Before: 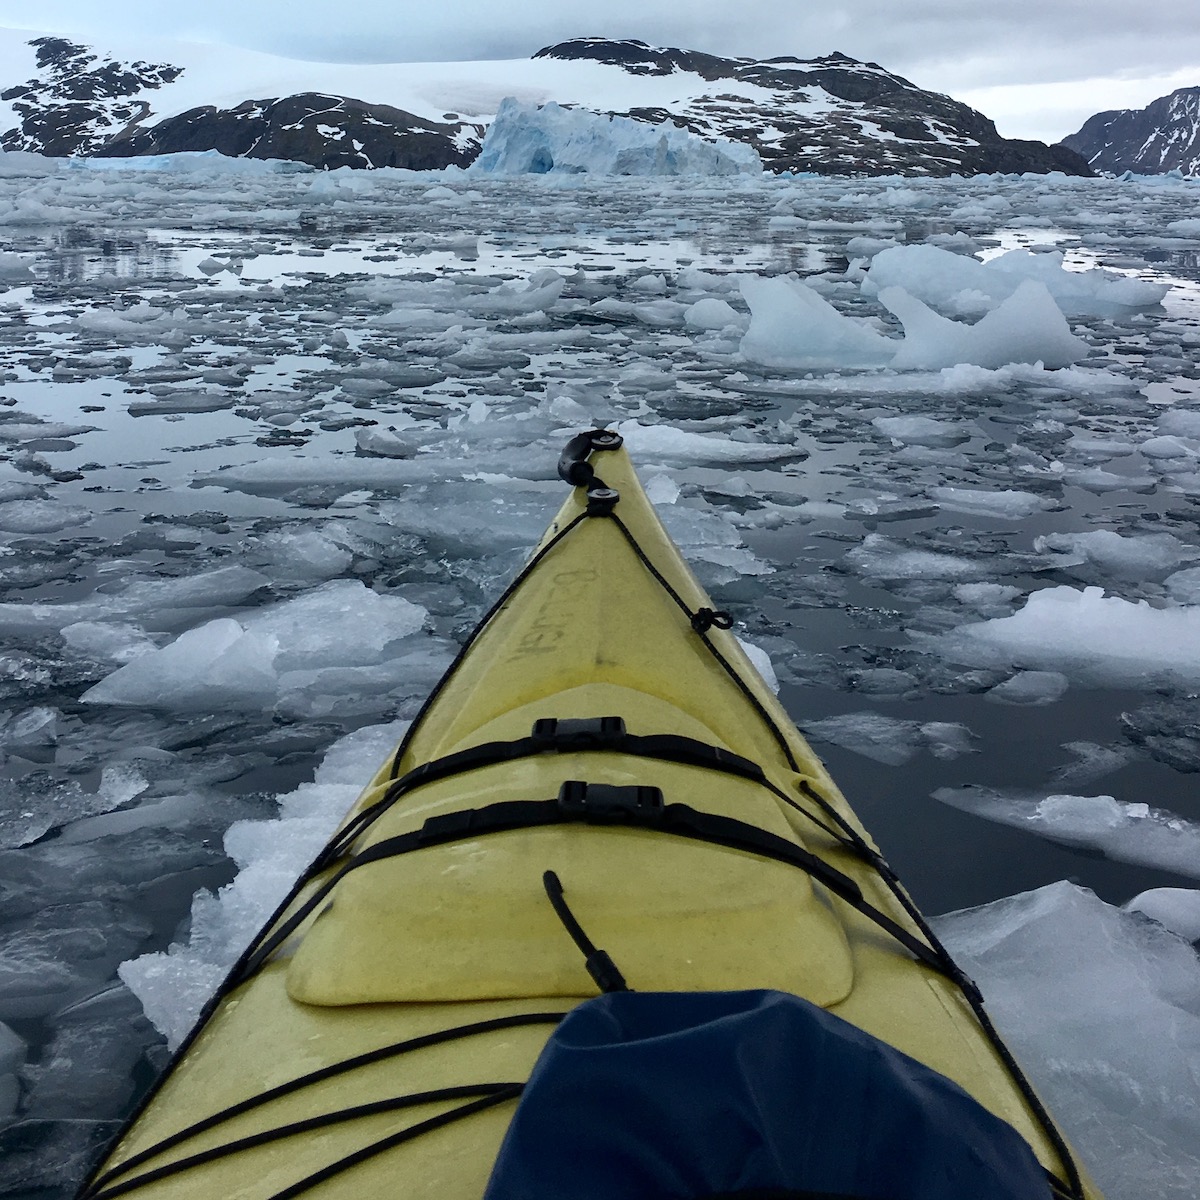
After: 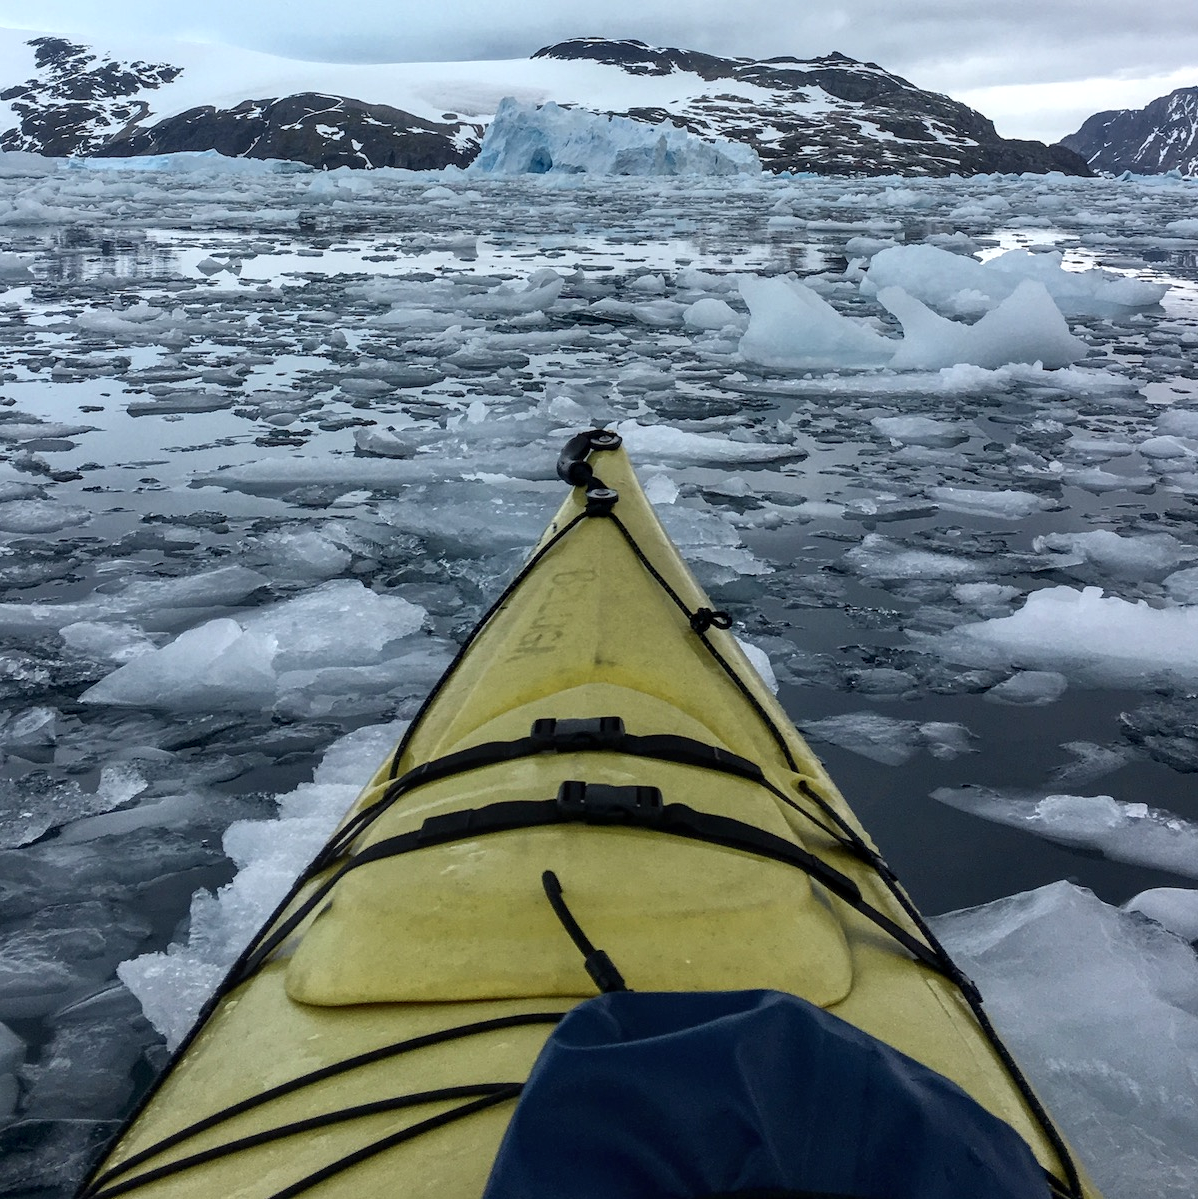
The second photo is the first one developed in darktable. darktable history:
local contrast: on, module defaults
crop and rotate: left 0.122%, bottom 0.013%
exposure: black level correction -0.001, exposure 0.079 EV, compensate highlight preservation false
